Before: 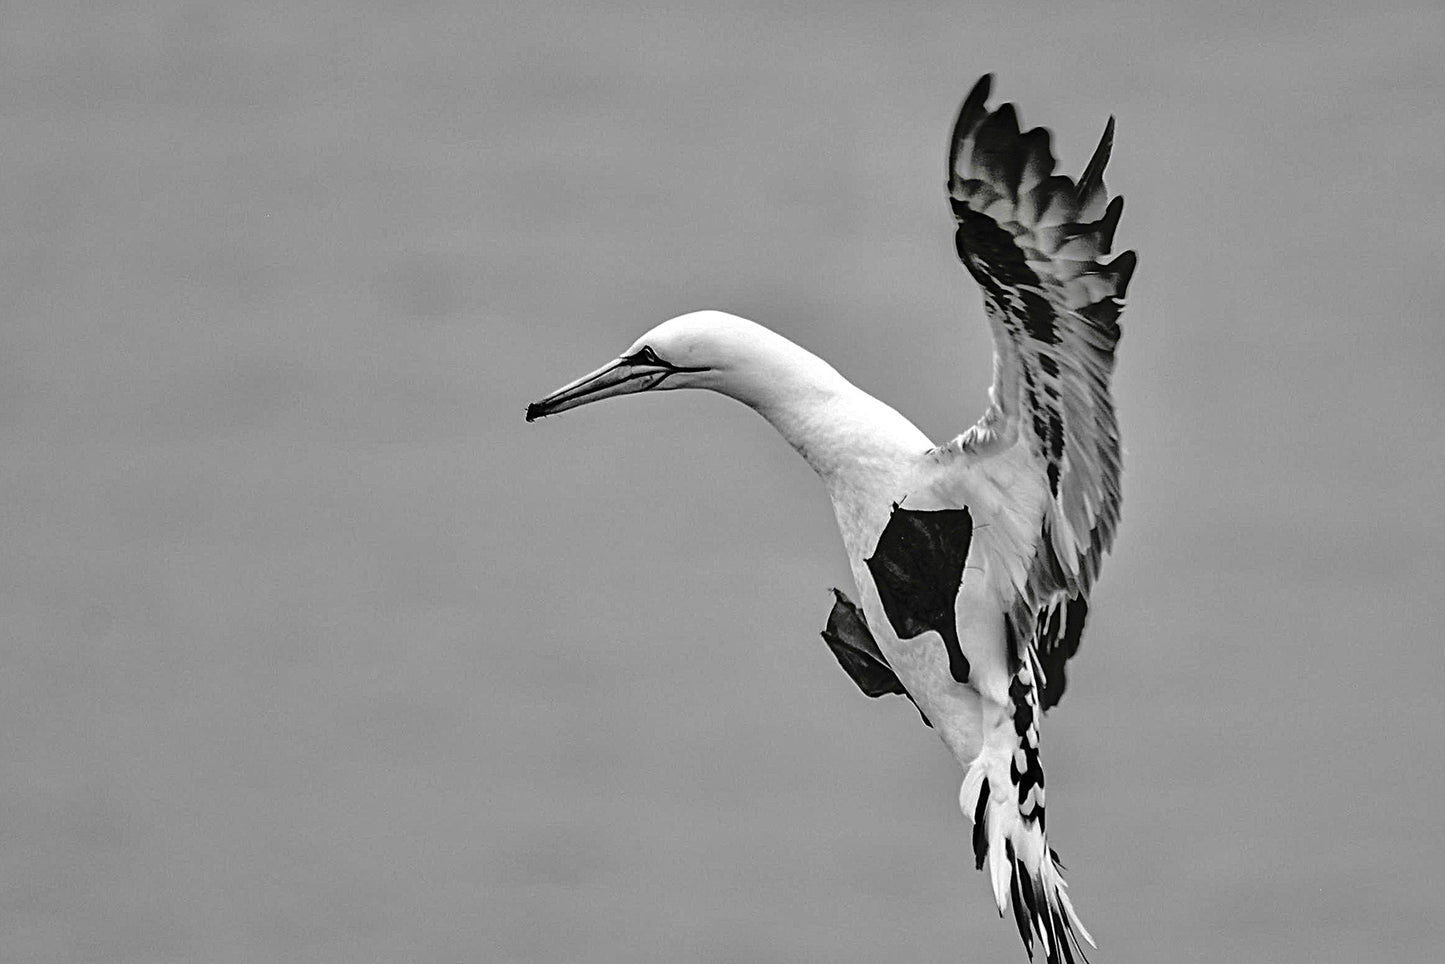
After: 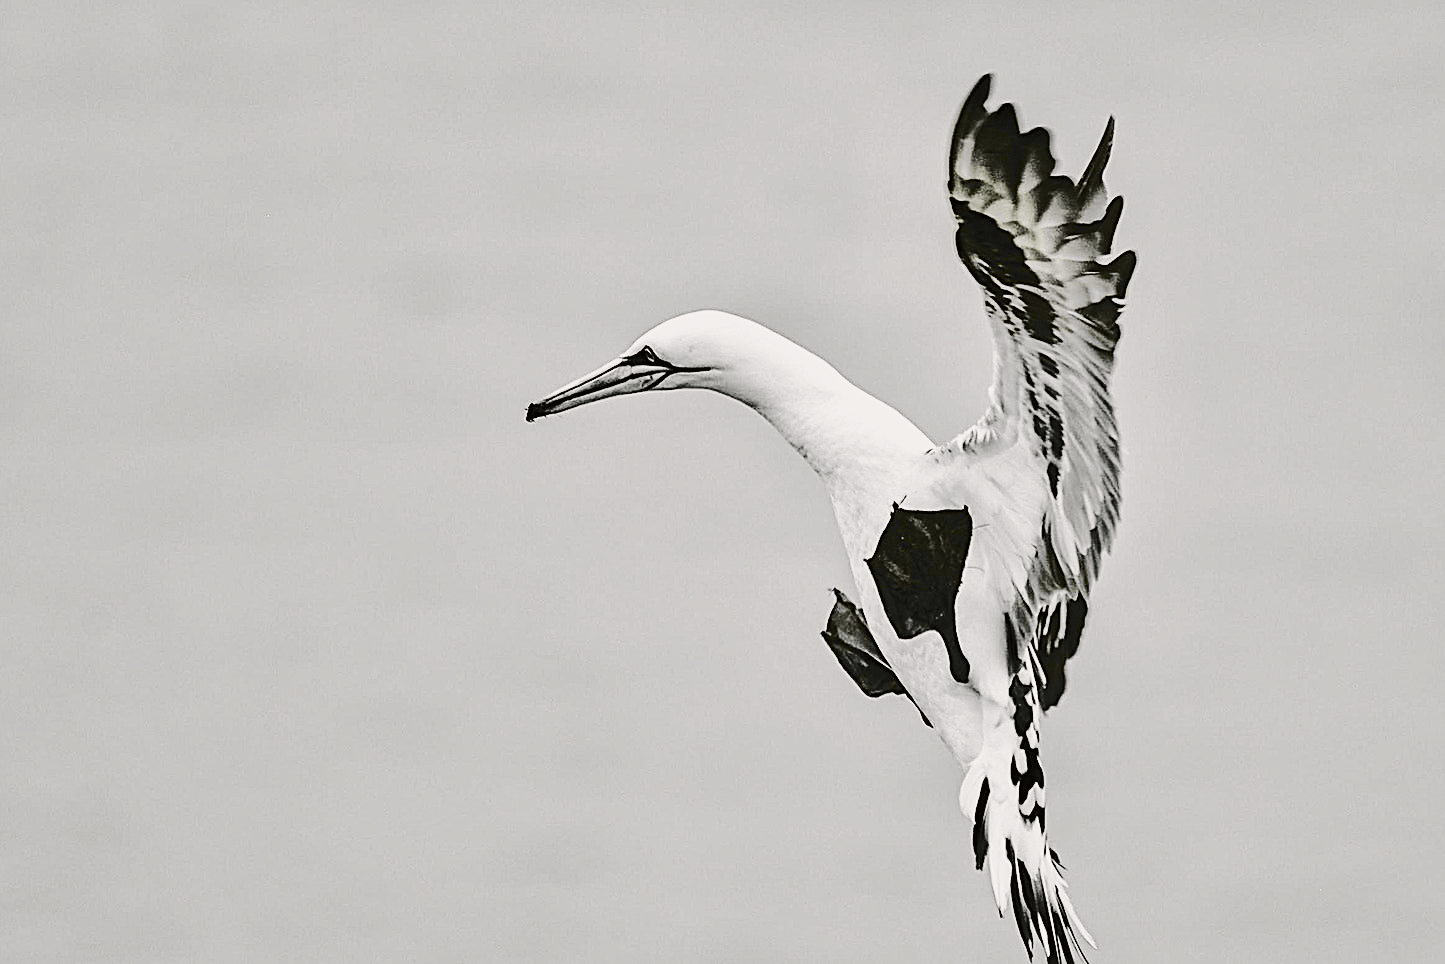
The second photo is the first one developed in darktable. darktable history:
tone curve: curves: ch0 [(0, 0.011) (0.104, 0.085) (0.236, 0.234) (0.398, 0.507) (0.498, 0.621) (0.65, 0.757) (0.835, 0.883) (1, 0.961)]; ch1 [(0, 0) (0.353, 0.344) (0.43, 0.401) (0.479, 0.476) (0.502, 0.502) (0.54, 0.542) (0.602, 0.613) (0.638, 0.668) (0.693, 0.727) (1, 1)]; ch2 [(0, 0) (0.34, 0.314) (0.434, 0.43) (0.5, 0.506) (0.521, 0.54) (0.54, 0.56) (0.595, 0.613) (0.644, 0.729) (1, 1)], color space Lab, independent channels, preserve colors none
color balance rgb: shadows lift › chroma 1%, shadows lift › hue 113°, highlights gain › chroma 0.2%, highlights gain › hue 333°, perceptual saturation grading › global saturation 20%, perceptual saturation grading › highlights -50%, perceptual saturation grading › shadows 25%, contrast -10%
sharpen: amount 0.478
contrast brightness saturation: contrast 0.2, brightness 0.16, saturation 0.22
